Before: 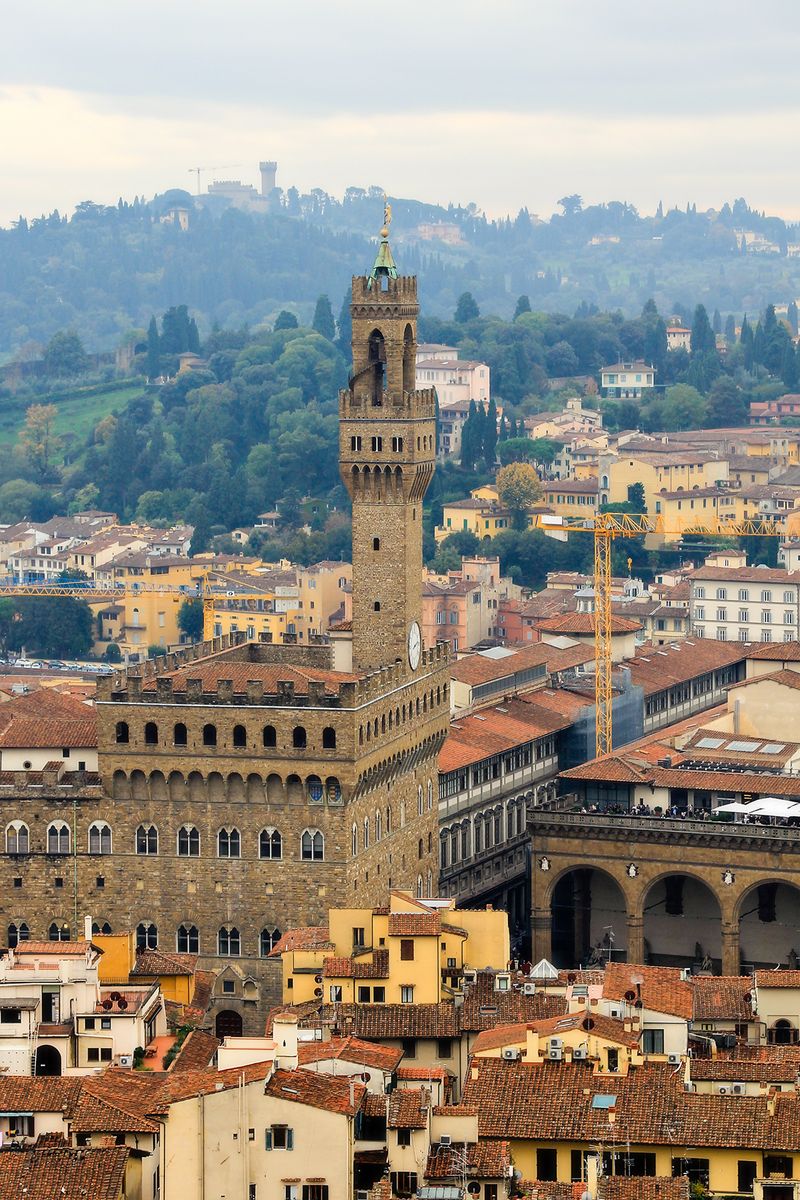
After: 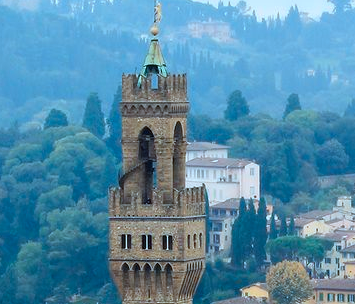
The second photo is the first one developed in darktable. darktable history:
crop: left 28.793%, top 16.852%, right 26.83%, bottom 57.759%
color correction: highlights a* -9.86, highlights b* -21.25
